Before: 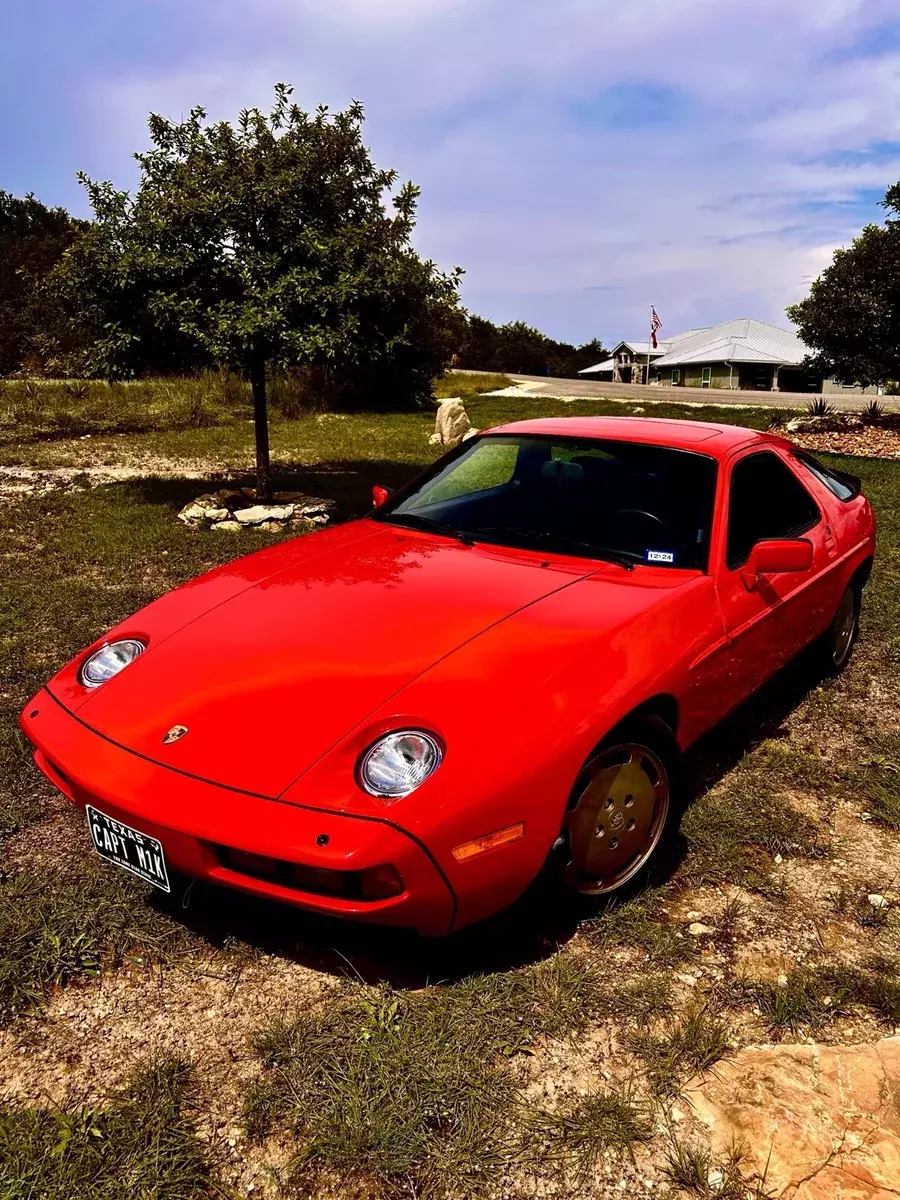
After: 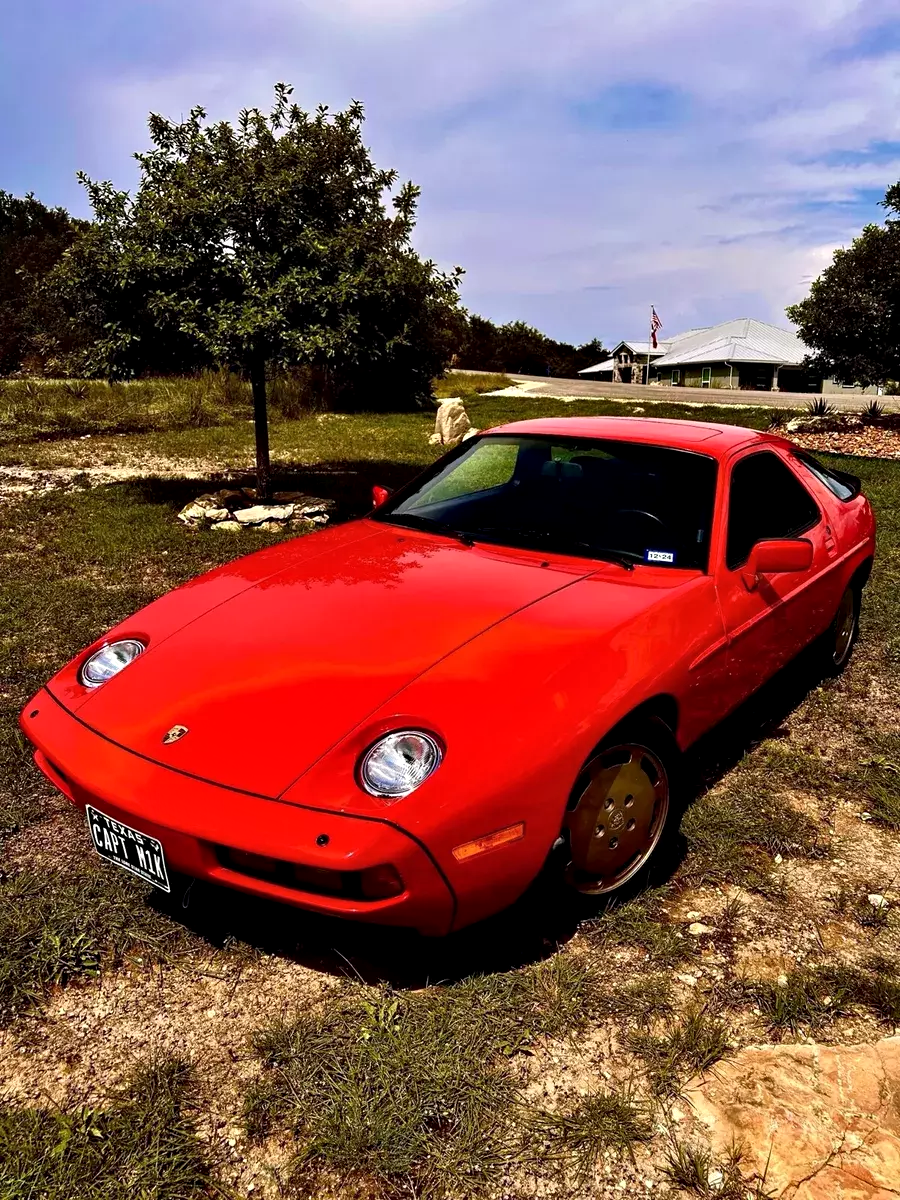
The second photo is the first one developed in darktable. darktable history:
contrast equalizer: y [[0.6 ×6], [0.55 ×6], [0 ×6], [0 ×6], [0 ×6]], mix 0.282
